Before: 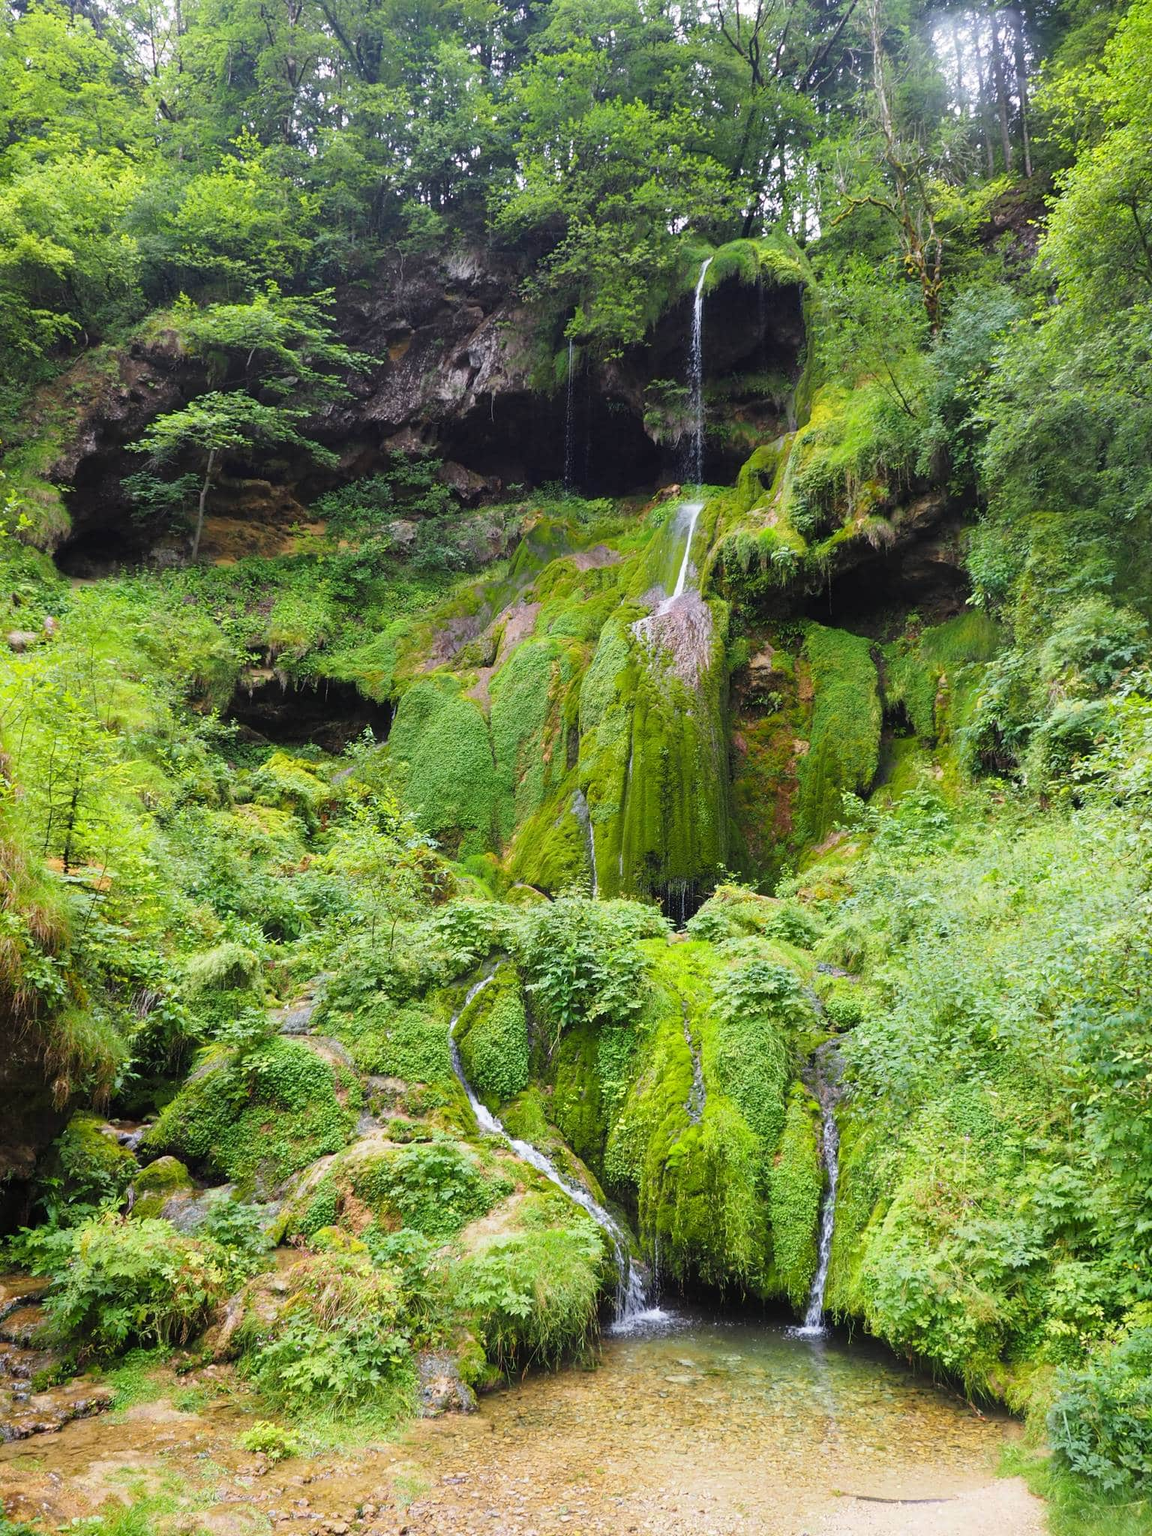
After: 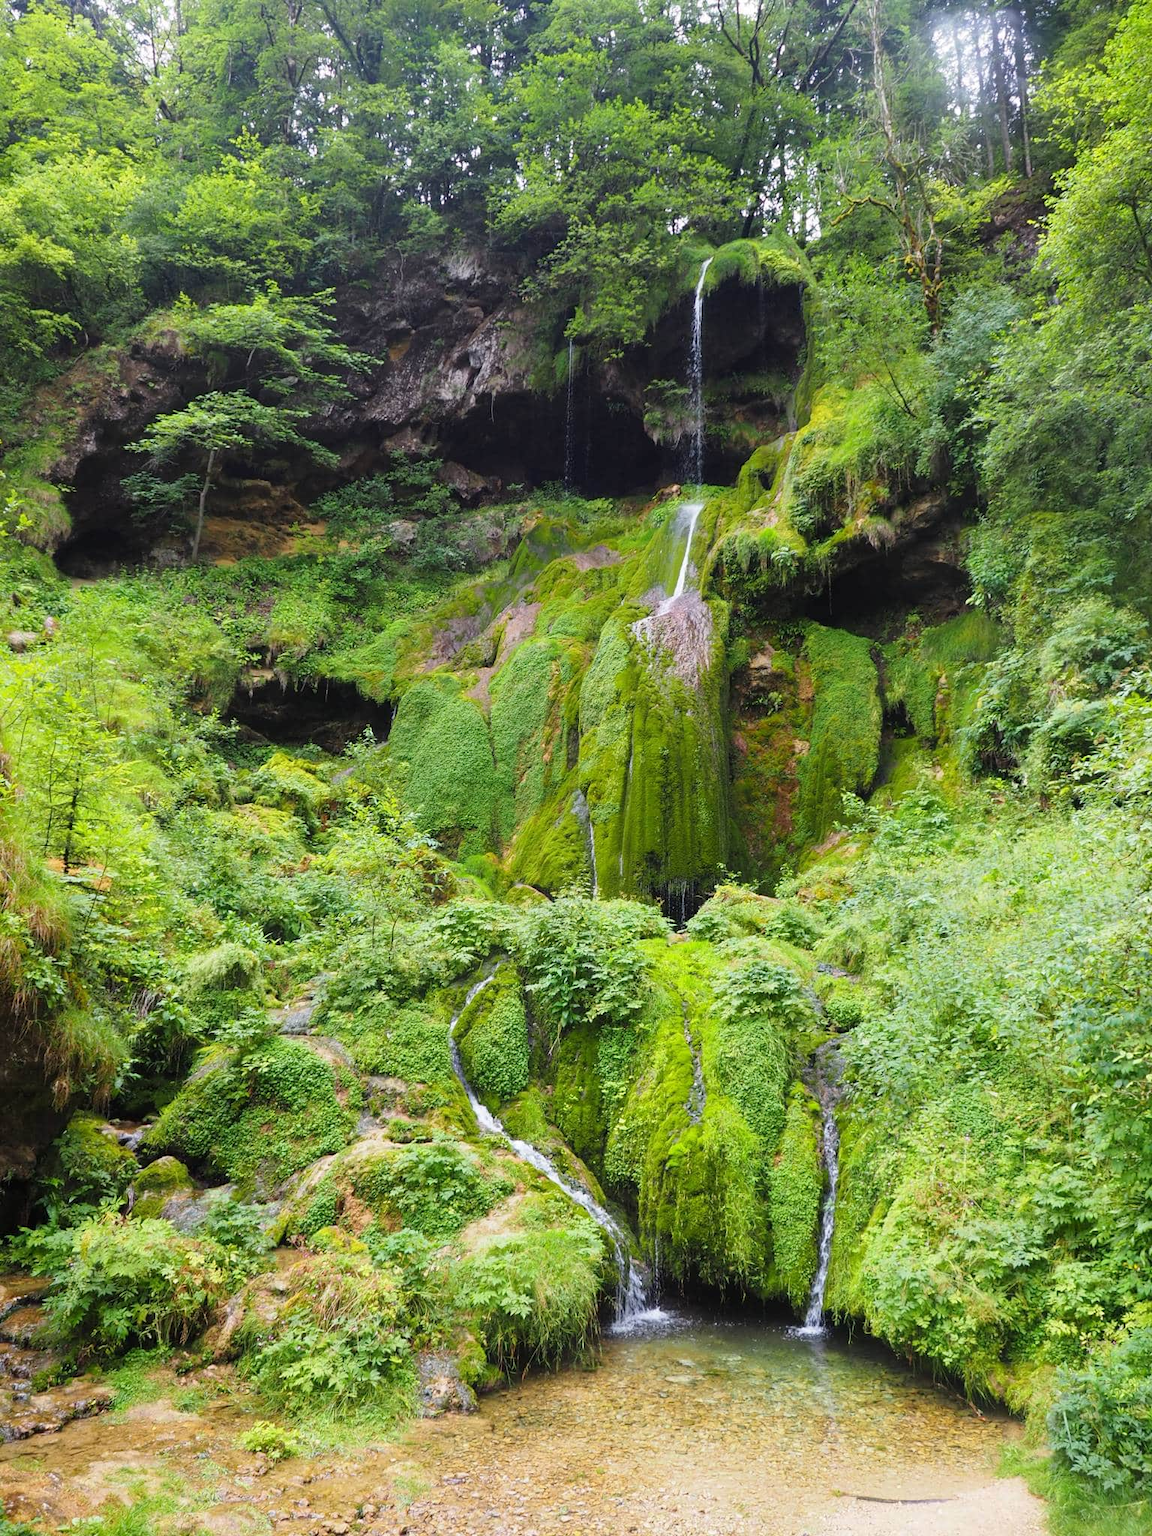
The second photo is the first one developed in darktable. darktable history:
shadows and highlights: radius 334.28, shadows 63.21, highlights 4.47, compress 87.61%, soften with gaussian
